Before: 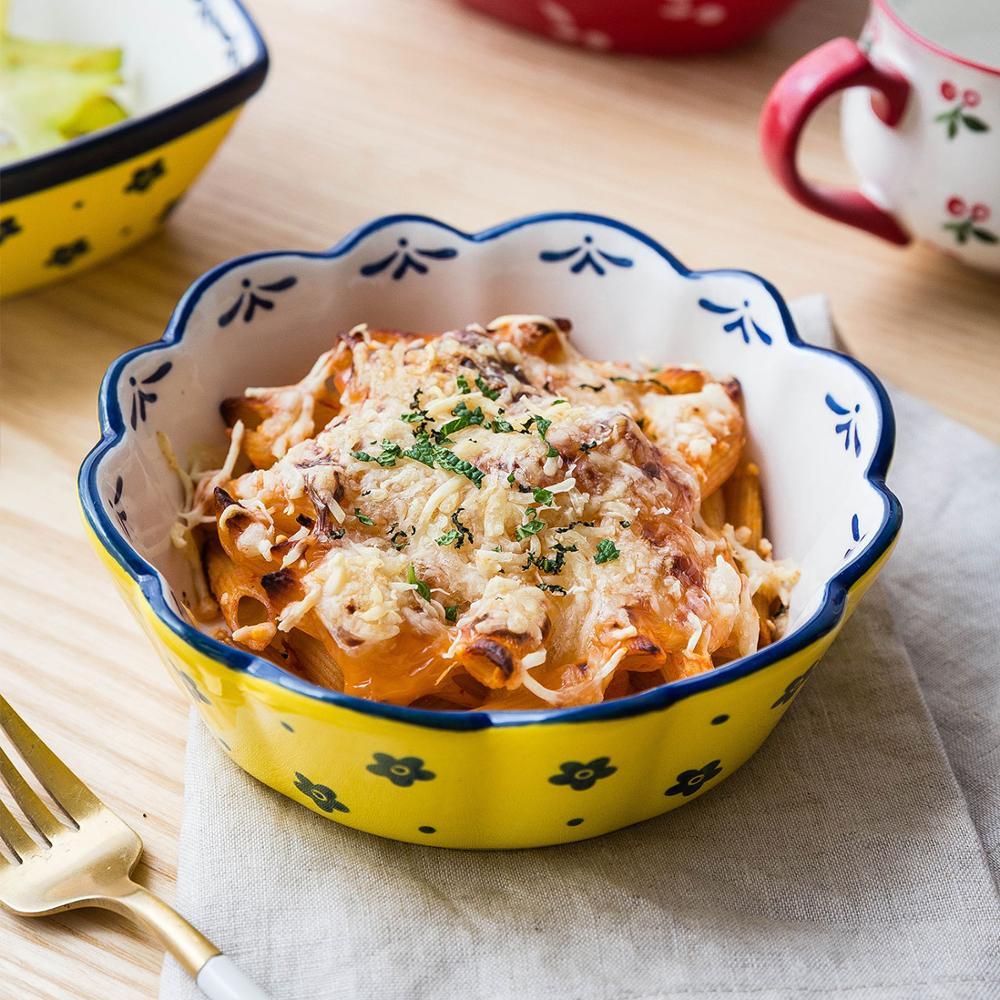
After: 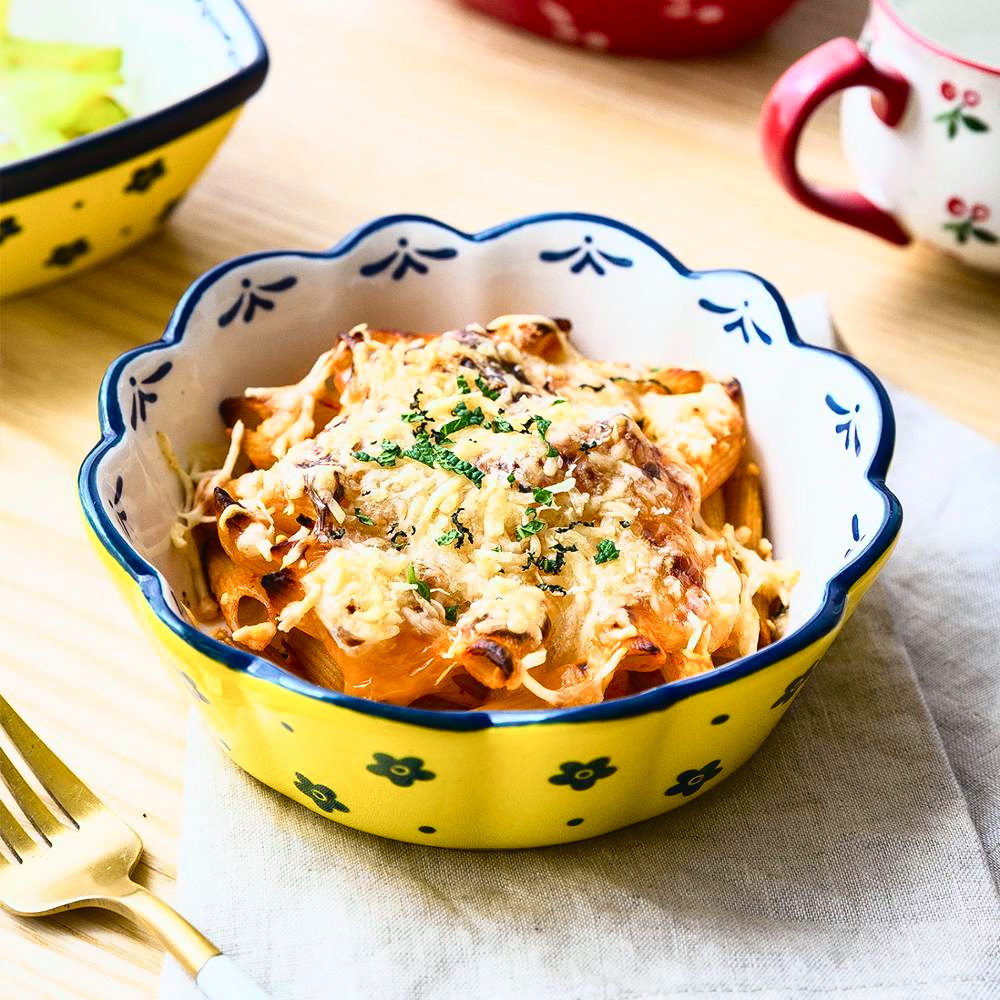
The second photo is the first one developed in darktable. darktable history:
tone curve: curves: ch0 [(0, 0.018) (0.162, 0.128) (0.434, 0.478) (0.667, 0.785) (0.819, 0.943) (1, 0.991)]; ch1 [(0, 0) (0.402, 0.36) (0.476, 0.449) (0.506, 0.505) (0.523, 0.518) (0.582, 0.586) (0.641, 0.668) (0.7, 0.741) (1, 1)]; ch2 [(0, 0) (0.416, 0.403) (0.483, 0.472) (0.503, 0.505) (0.521, 0.519) (0.547, 0.561) (0.597, 0.643) (0.699, 0.759) (0.997, 0.858)], color space Lab, independent channels
rotate and perspective: automatic cropping original format, crop left 0, crop top 0
